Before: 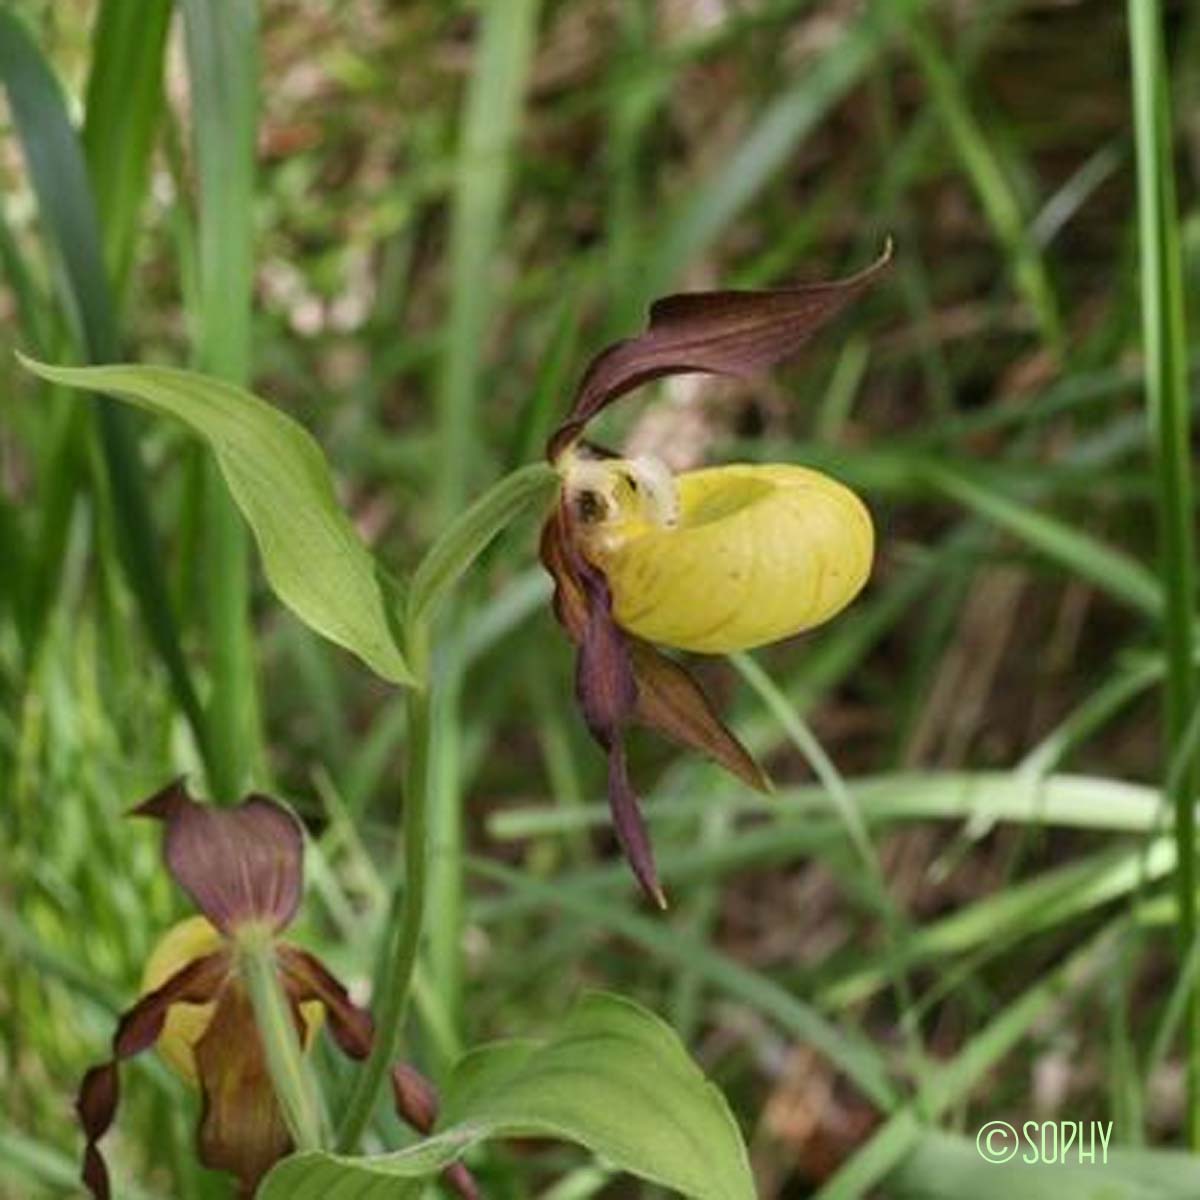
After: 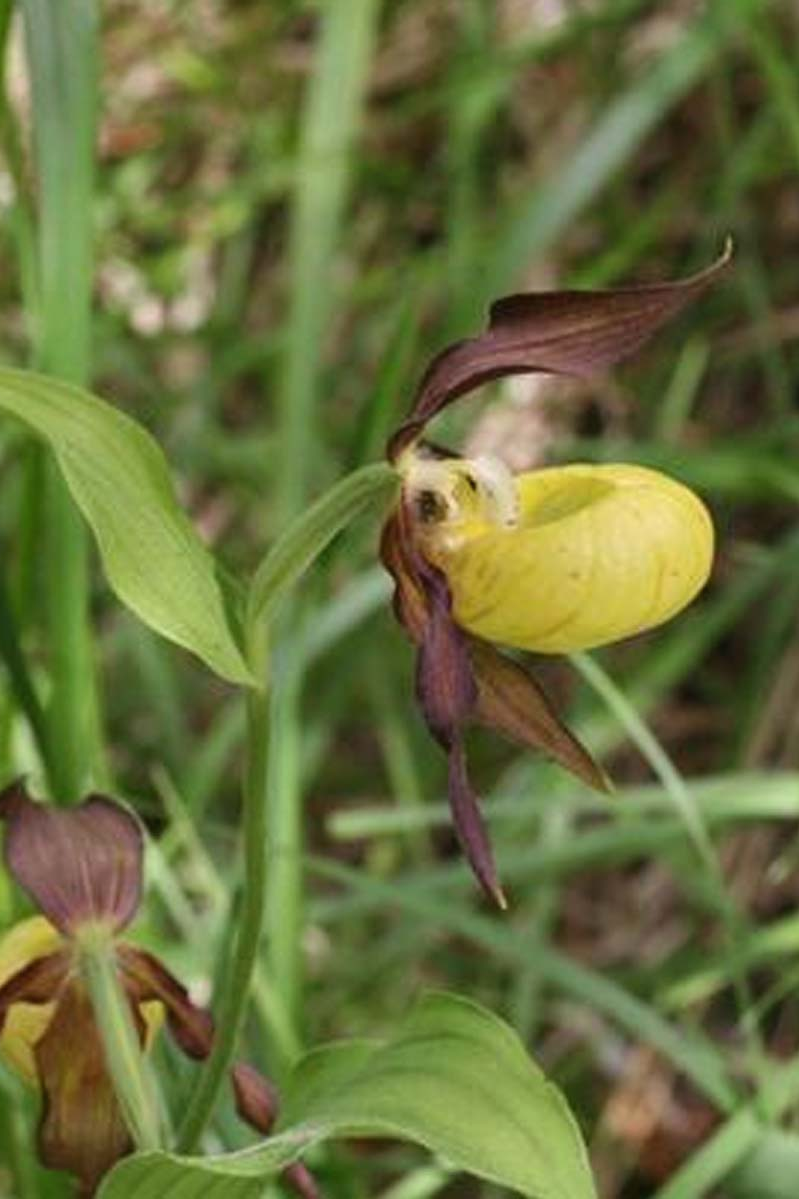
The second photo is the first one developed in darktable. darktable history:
crop and rotate: left 13.409%, right 19.924%
exposure: black level correction -0.001, exposure 0.08 EV, compensate highlight preservation false
